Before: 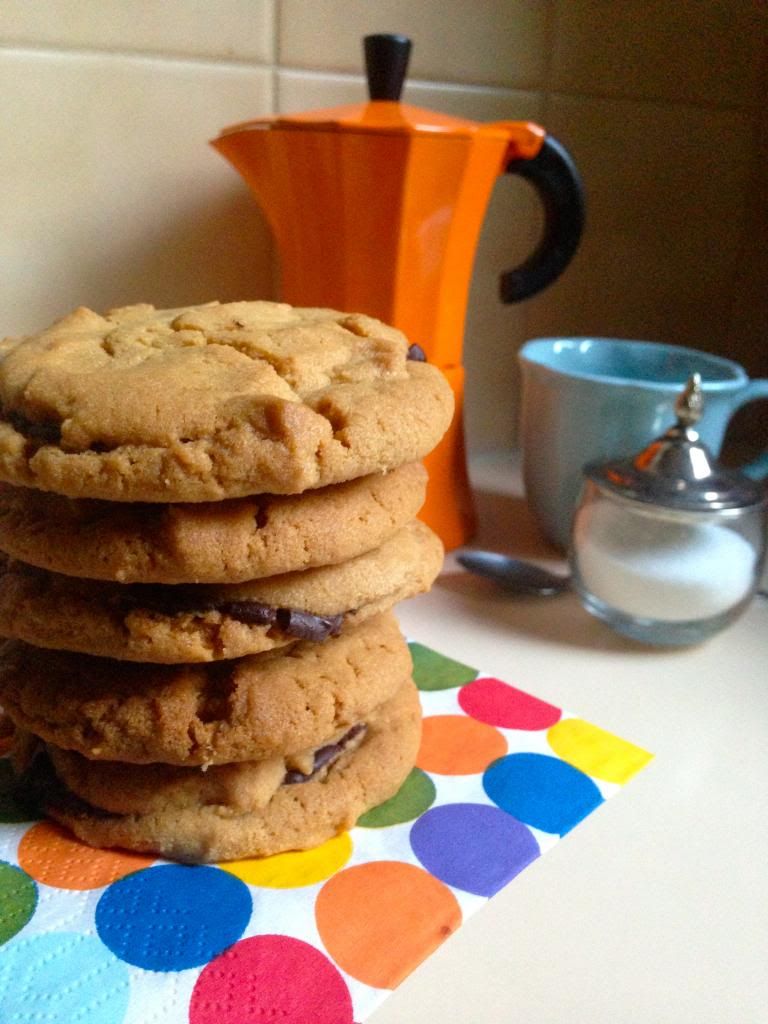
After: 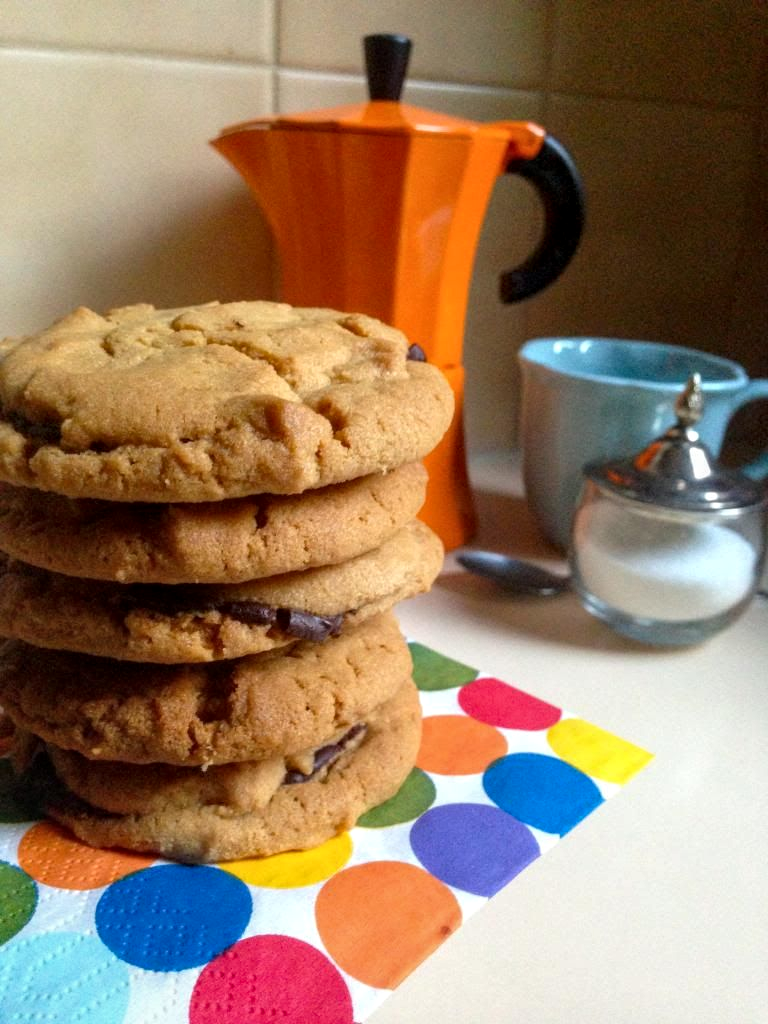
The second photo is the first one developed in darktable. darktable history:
sharpen: radius 2.883, amount 0.868, threshold 47.523
local contrast: on, module defaults
